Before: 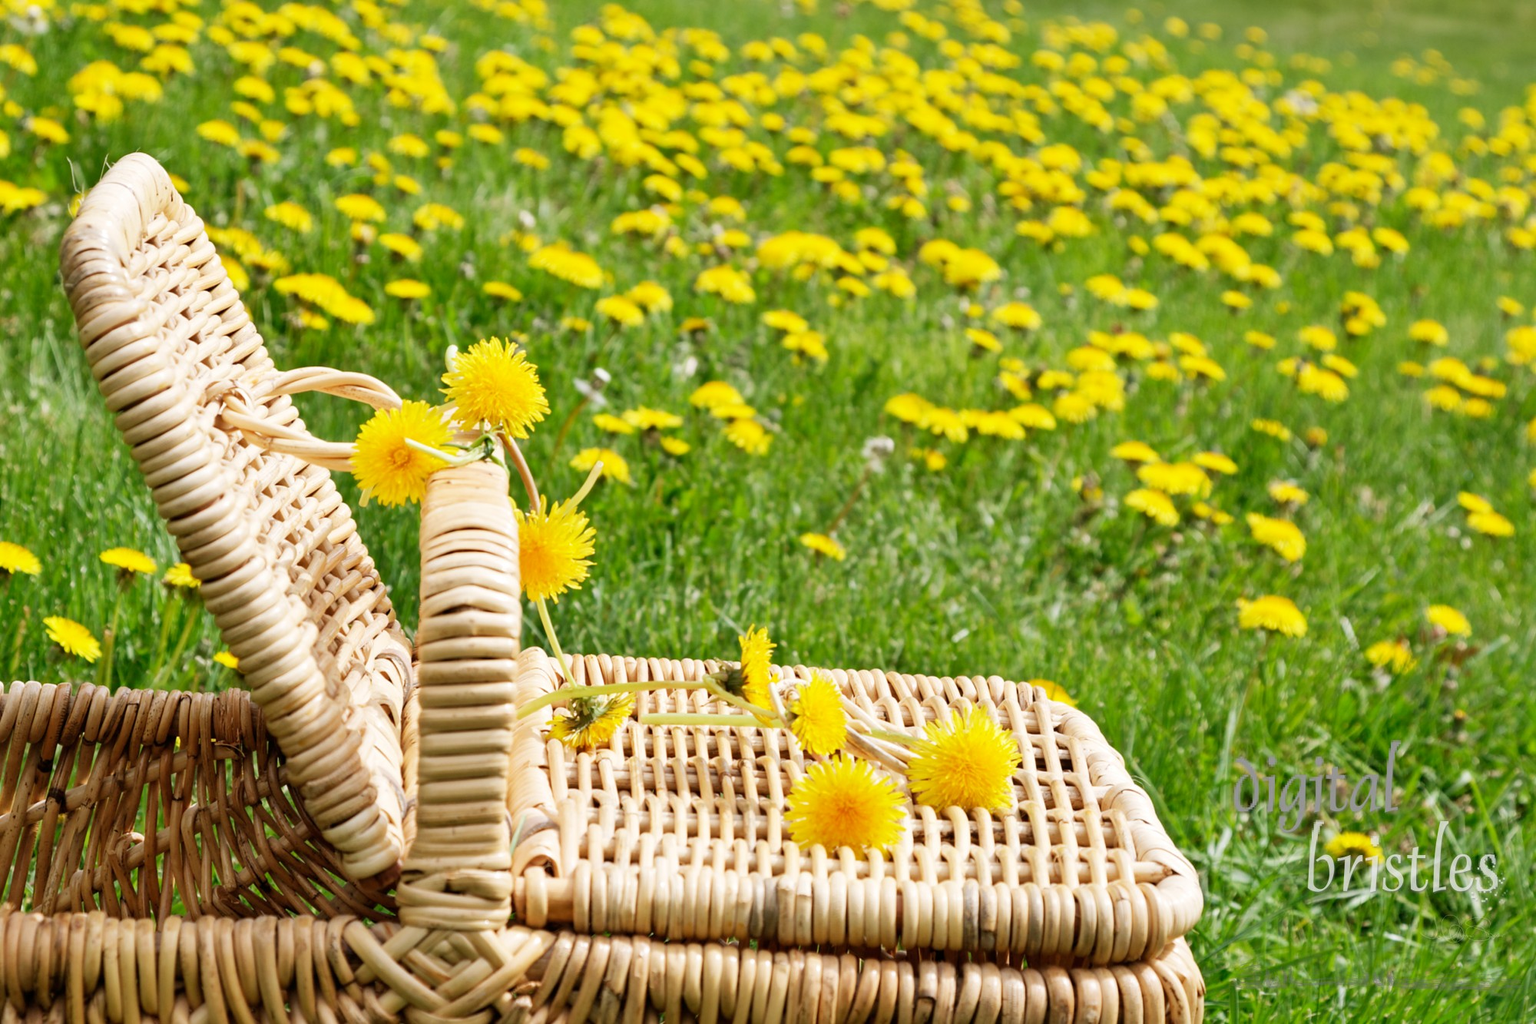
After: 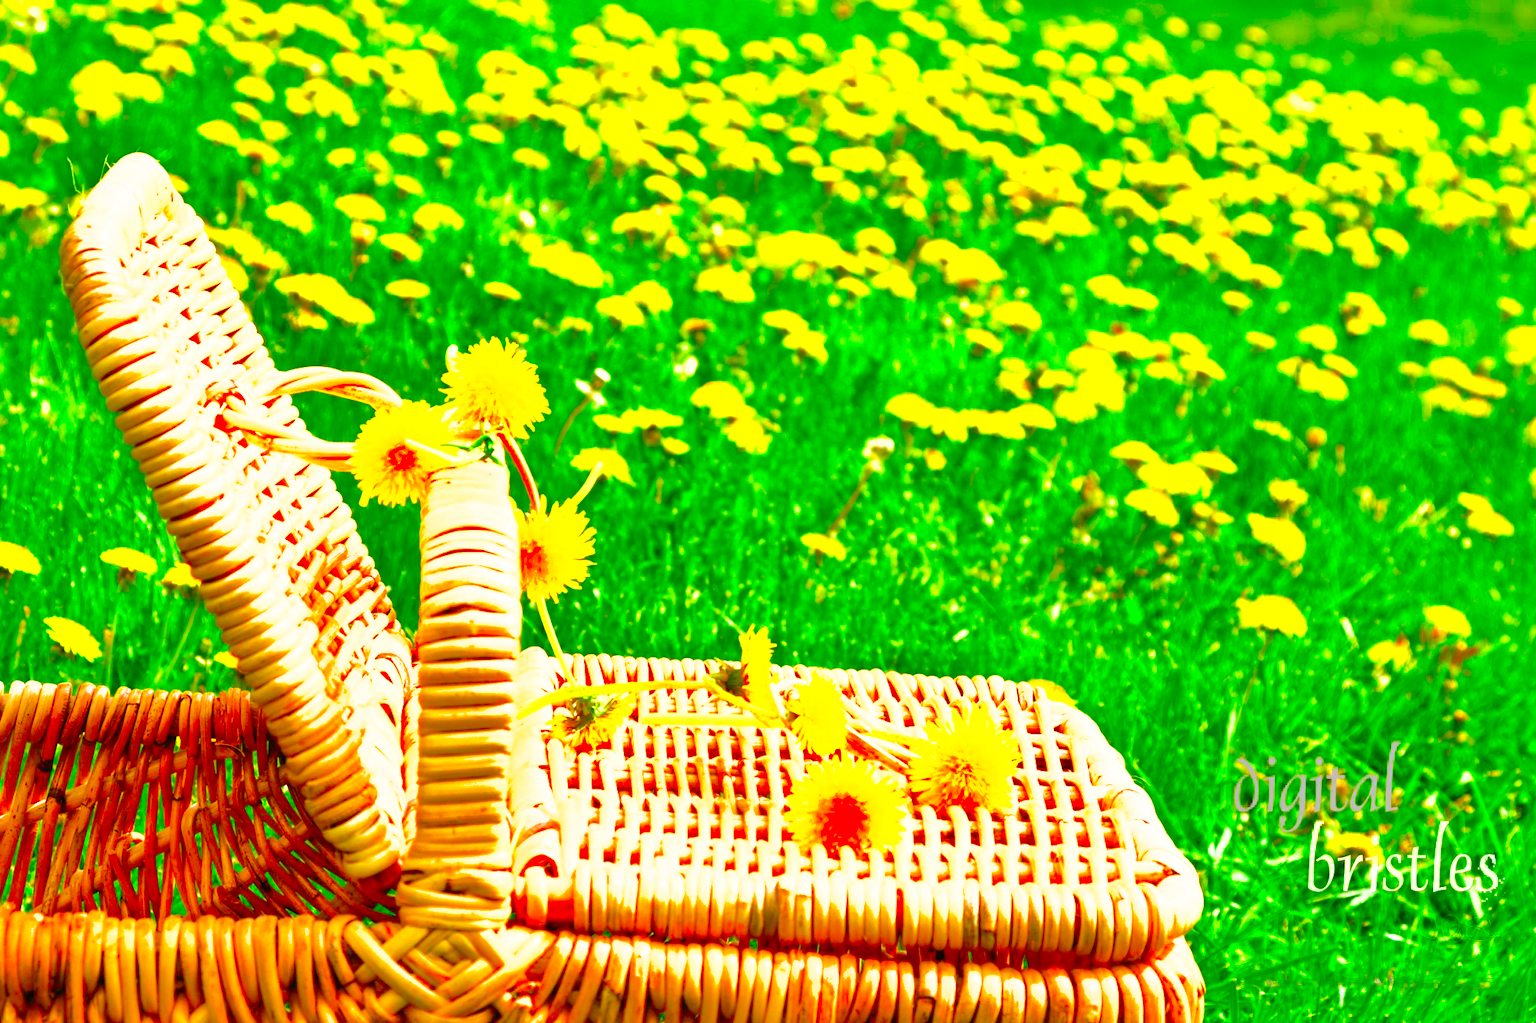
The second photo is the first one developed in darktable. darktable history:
exposure: black level correction 0, exposure 1 EV, compensate highlight preservation false
color correction: highlights b* -0.007, saturation 2.96
shadows and highlights: on, module defaults
